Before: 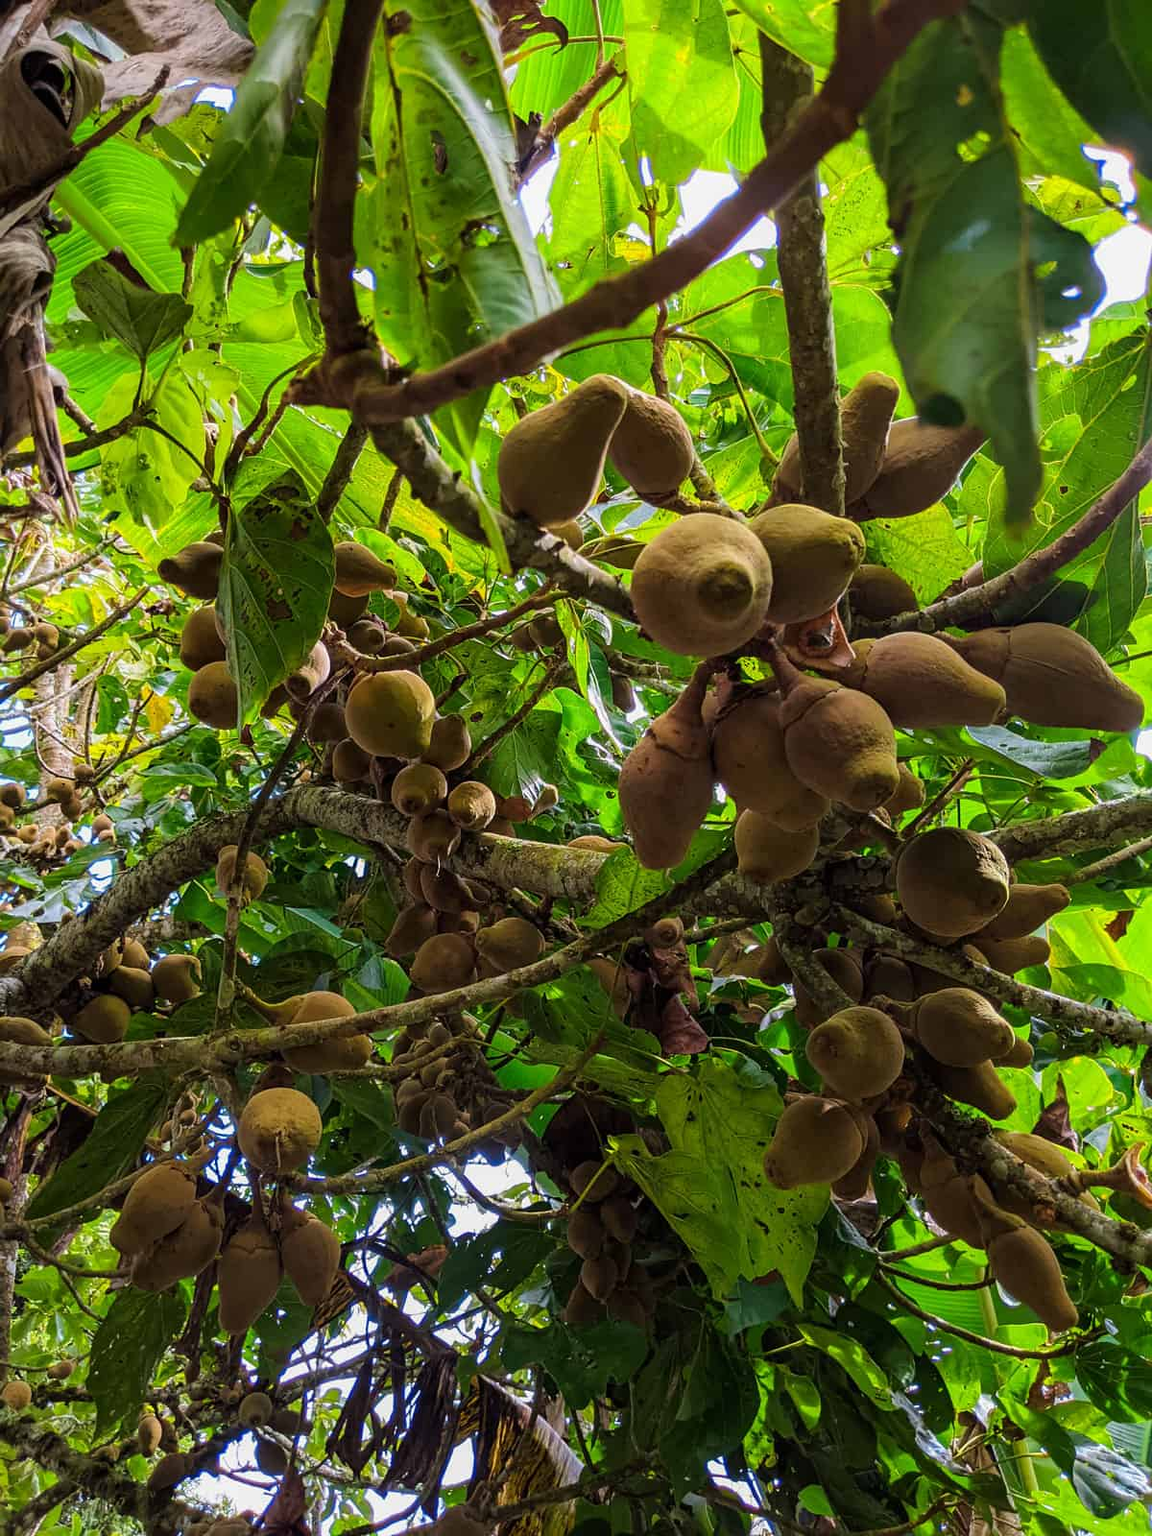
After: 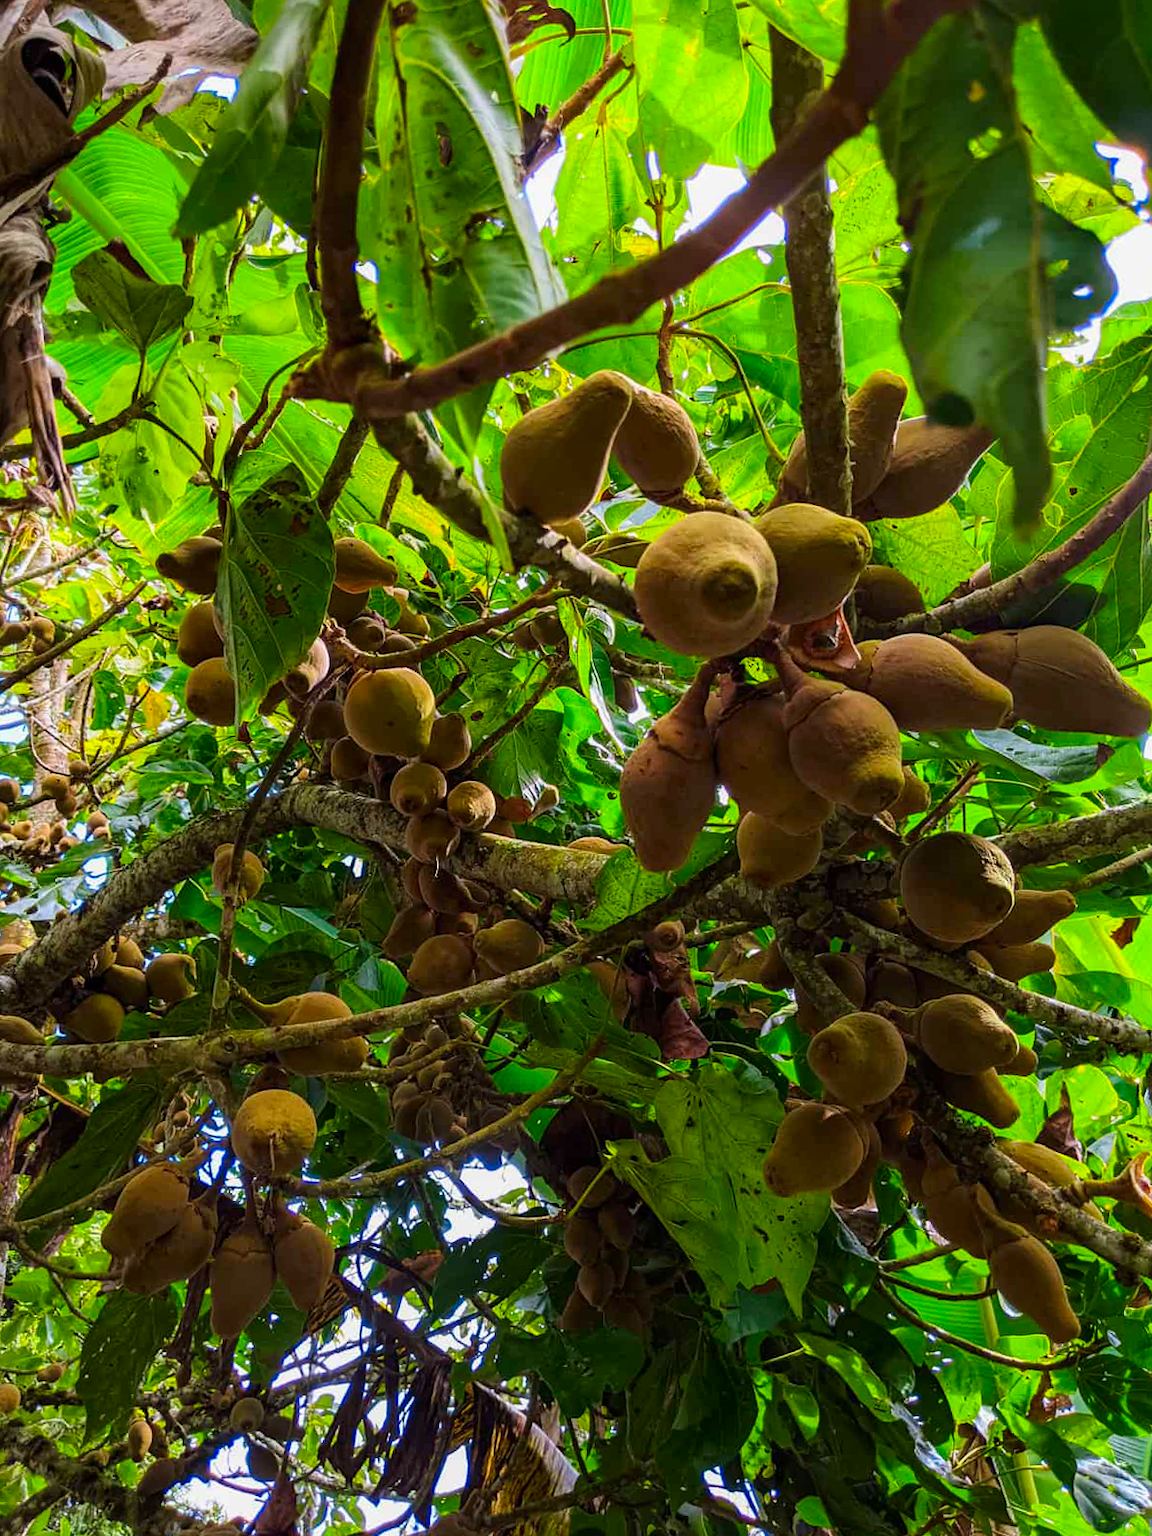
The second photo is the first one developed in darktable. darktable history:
contrast brightness saturation: contrast 0.09, saturation 0.28
crop and rotate: angle -0.5°
